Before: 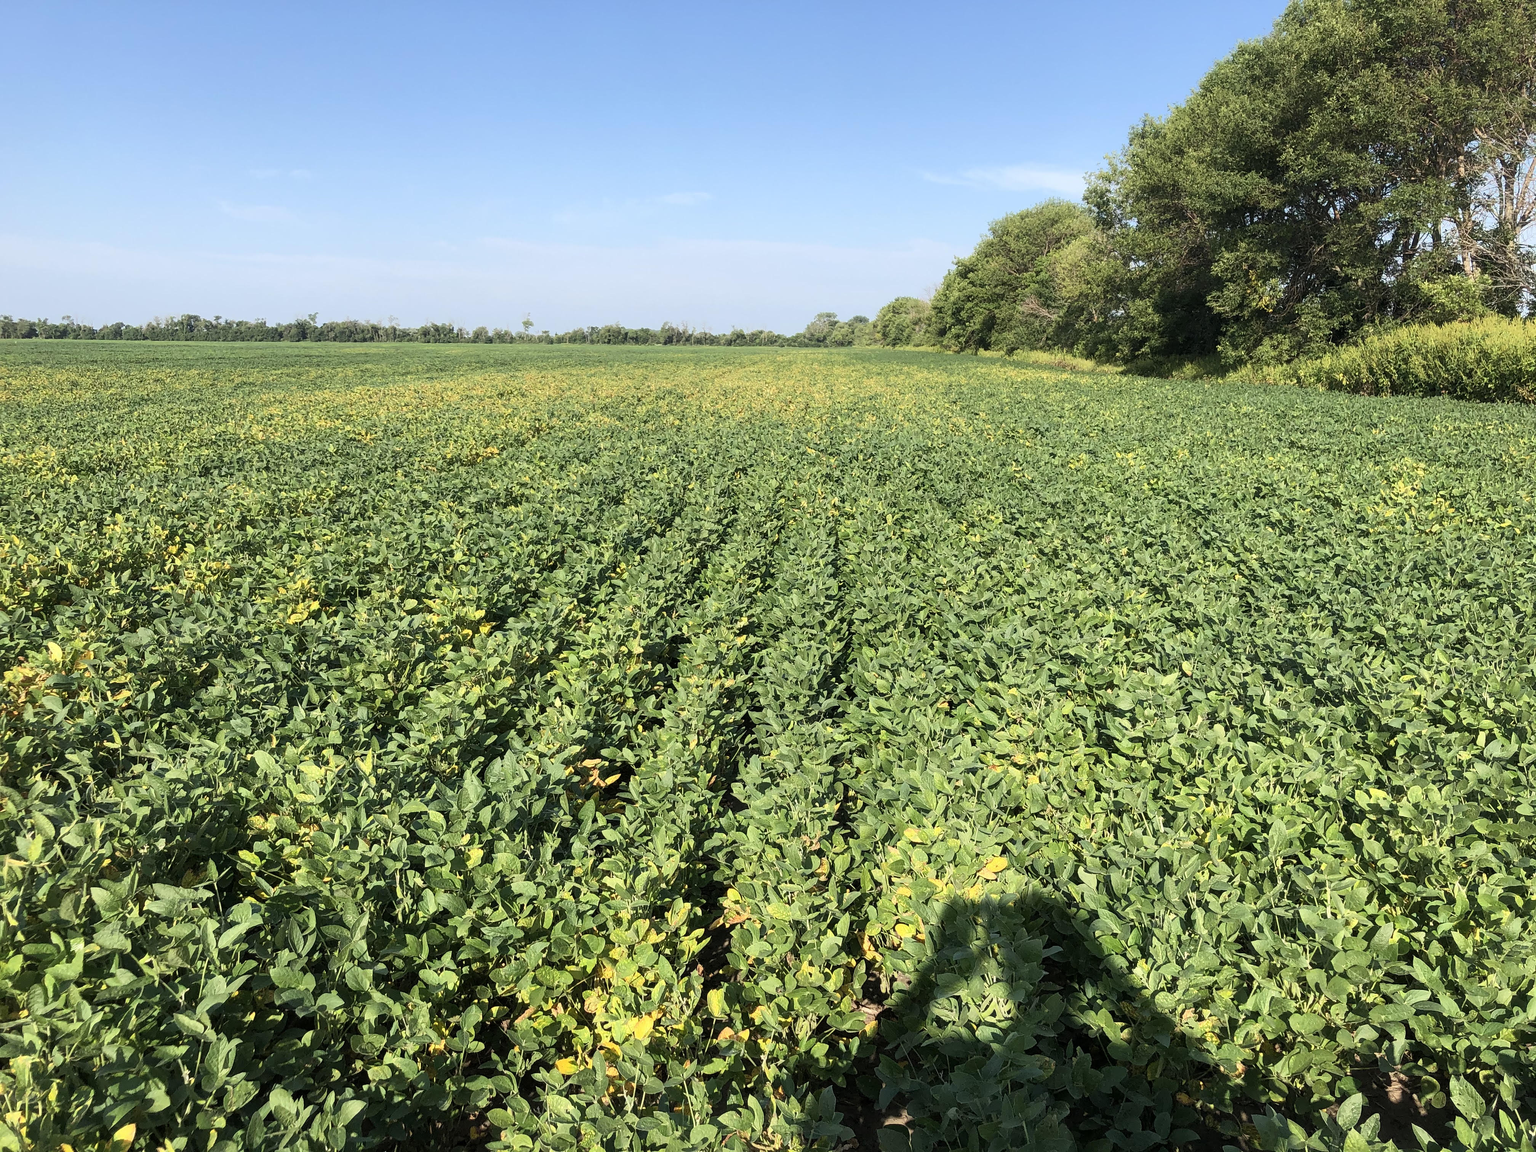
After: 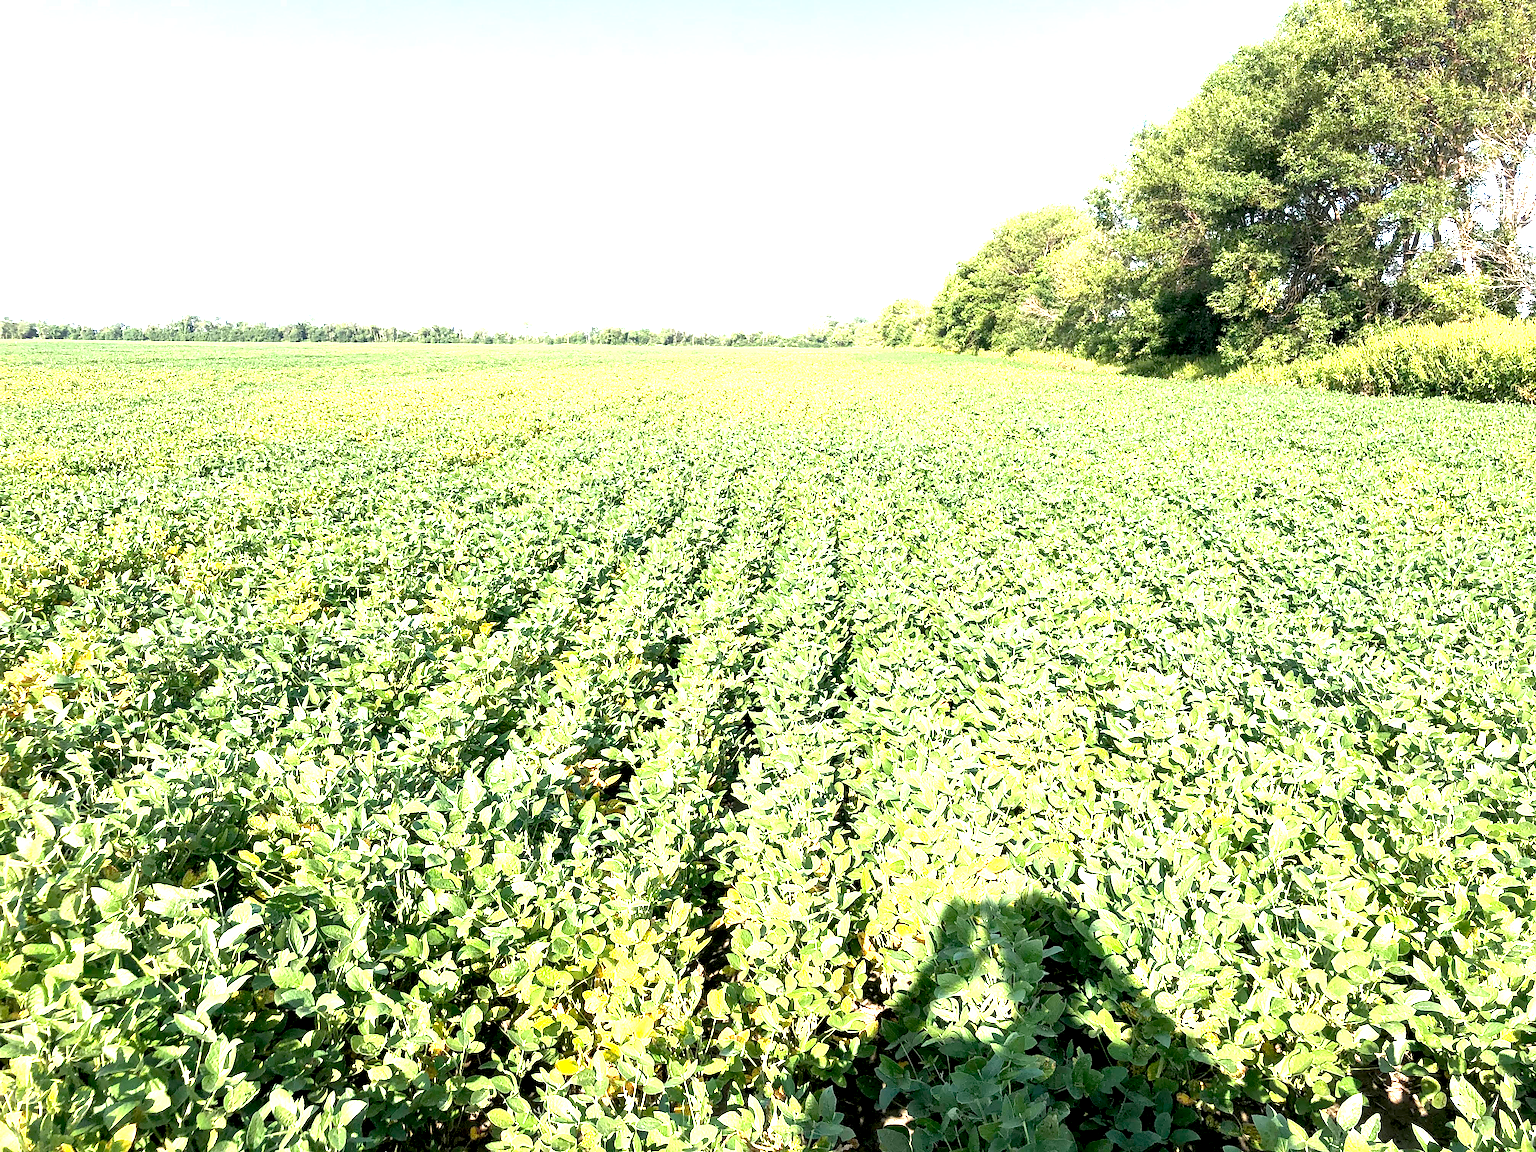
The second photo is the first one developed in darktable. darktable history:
exposure: black level correction 0.006, exposure 2.077 EV, compensate exposure bias true, compensate highlight preservation false
